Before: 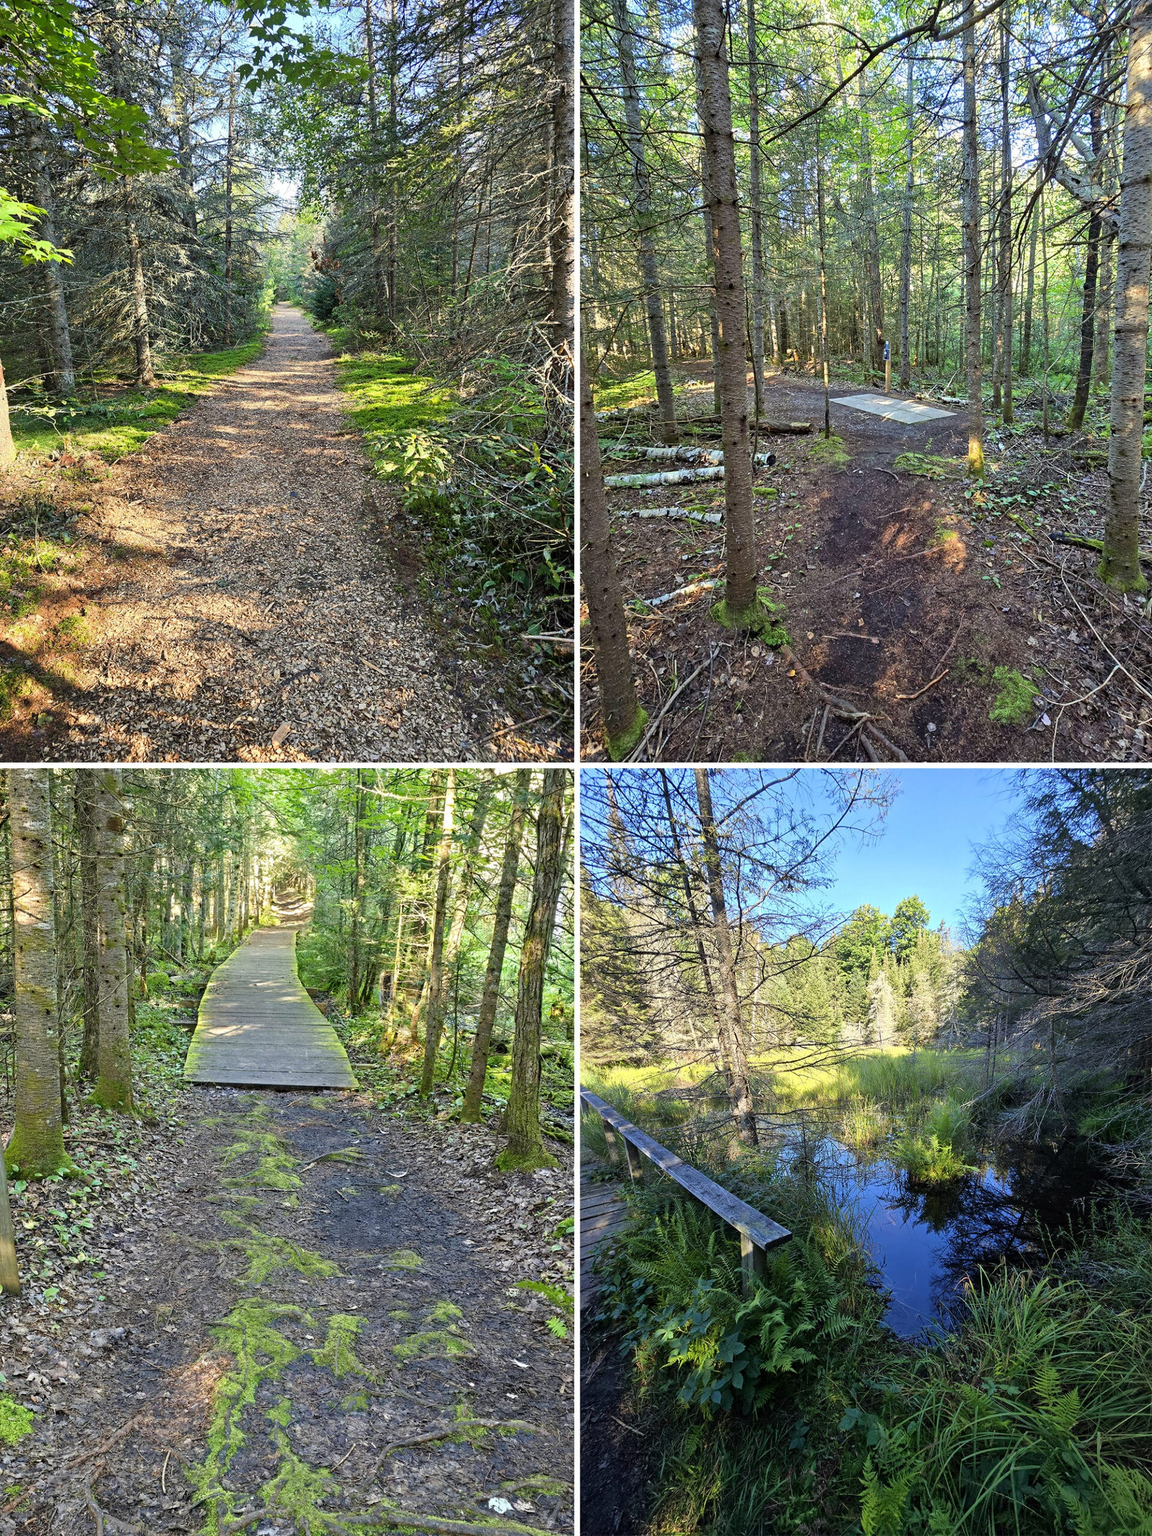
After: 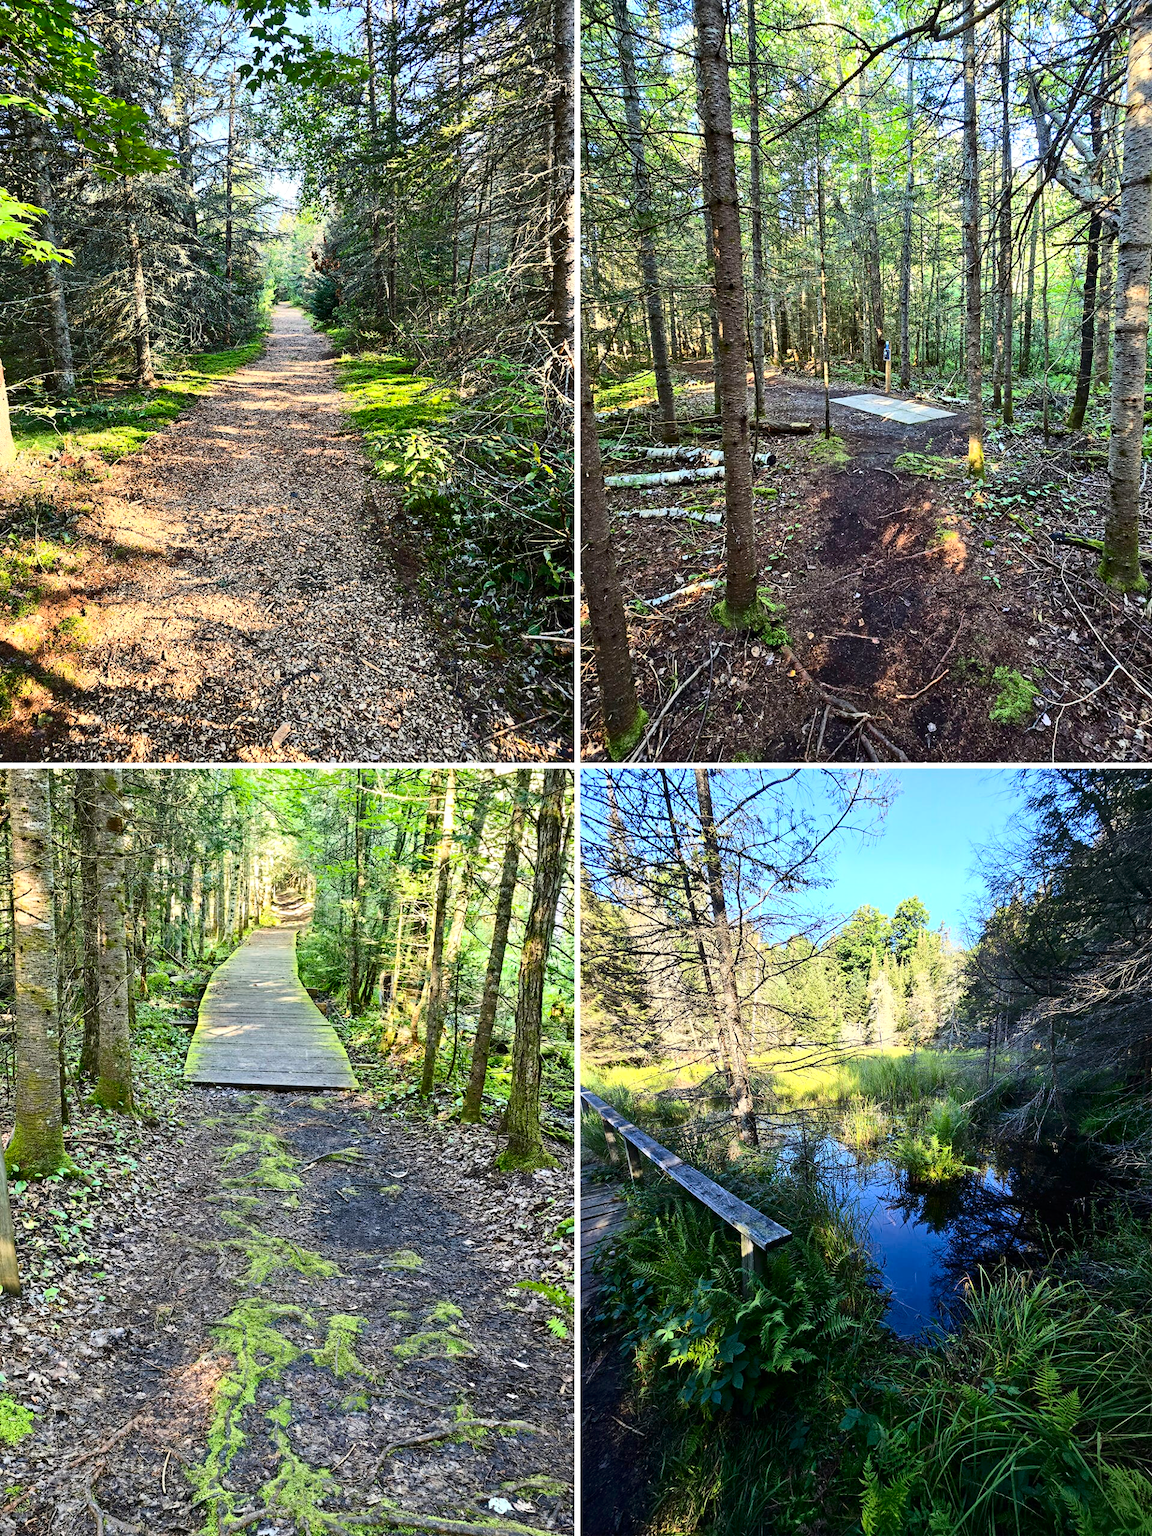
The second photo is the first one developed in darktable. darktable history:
contrast brightness saturation: contrast 0.295
exposure: exposure 0.127 EV, compensate highlight preservation false
